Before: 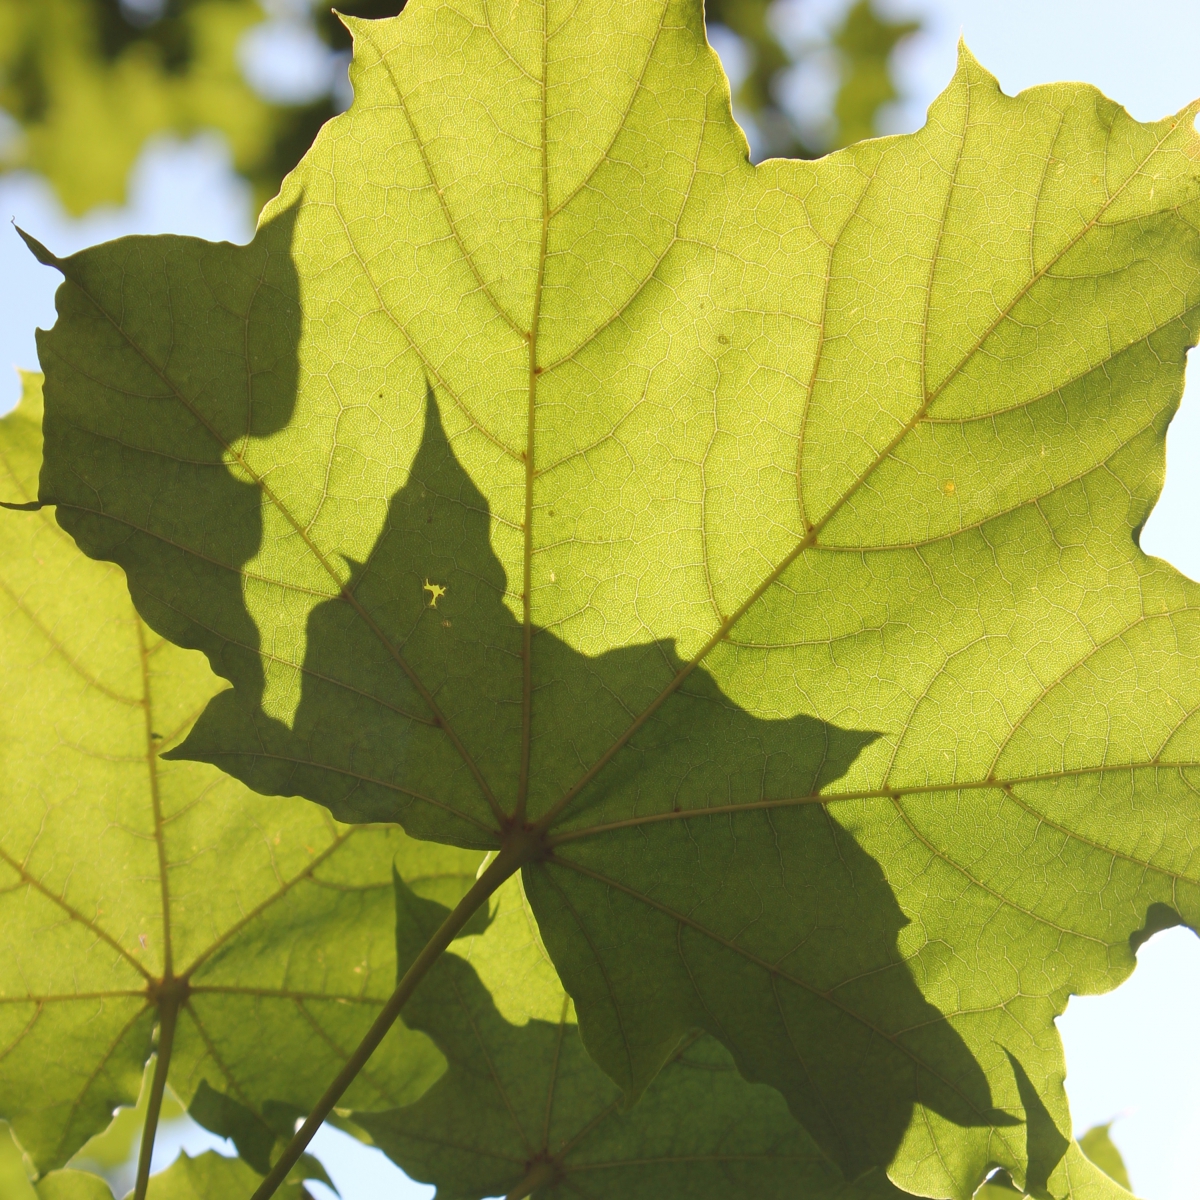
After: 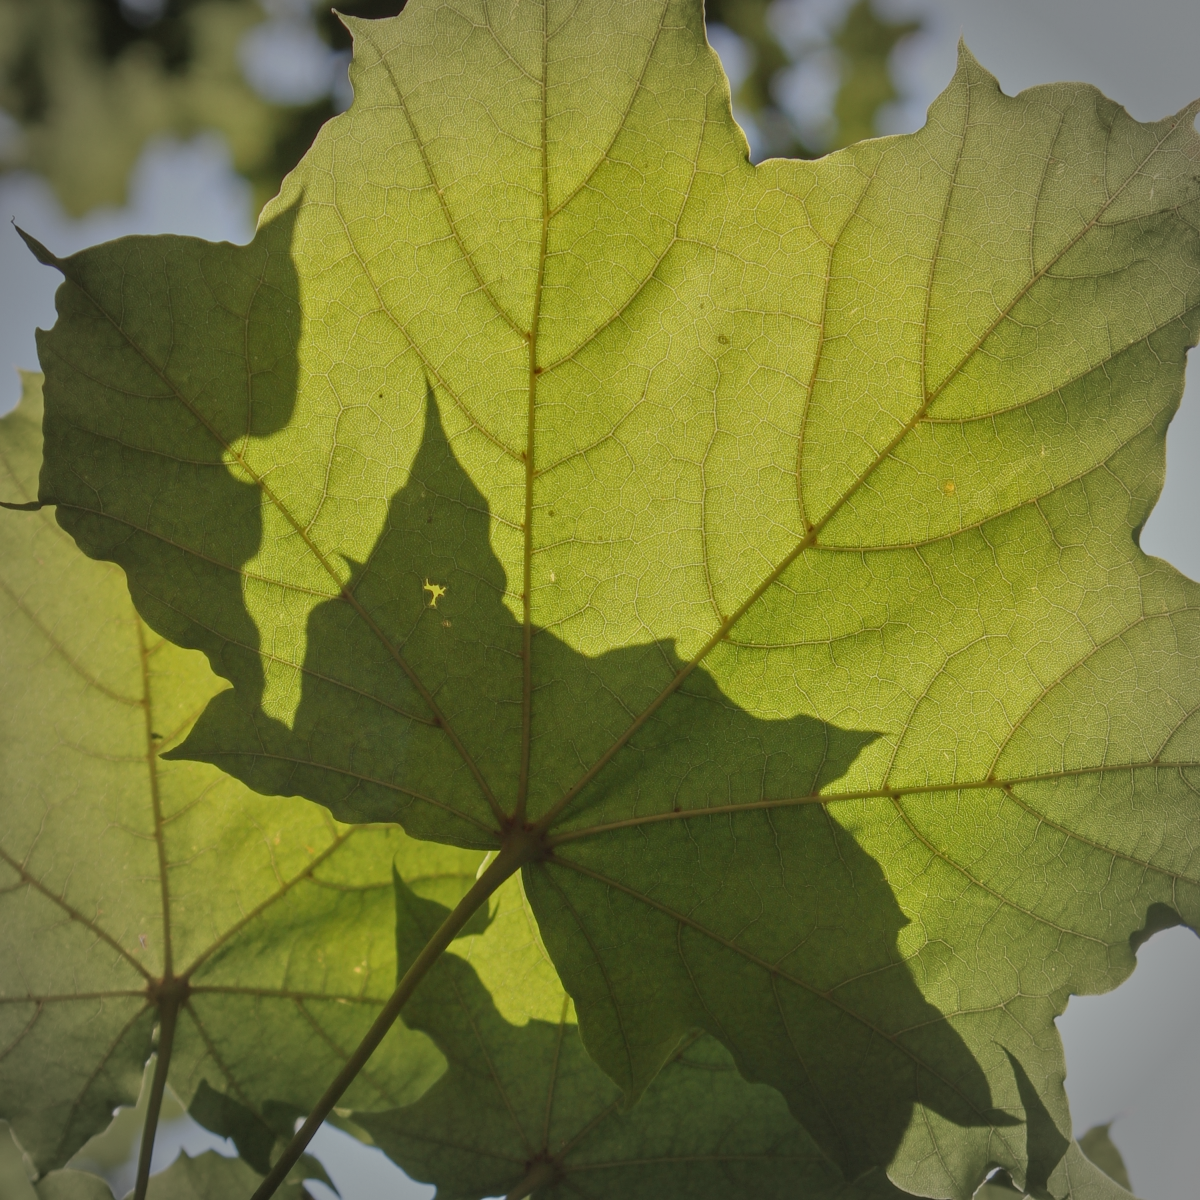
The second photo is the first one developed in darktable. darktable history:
vignetting: fall-off start 71.74%
tone equalizer: -8 EV -0.002 EV, -7 EV 0.005 EV, -6 EV -0.008 EV, -5 EV 0.007 EV, -4 EV -0.042 EV, -3 EV -0.233 EV, -2 EV -0.662 EV, -1 EV -0.983 EV, +0 EV -0.969 EV, smoothing diameter 2%, edges refinement/feathering 20, mask exposure compensation -1.57 EV, filter diffusion 5
local contrast: on, module defaults
